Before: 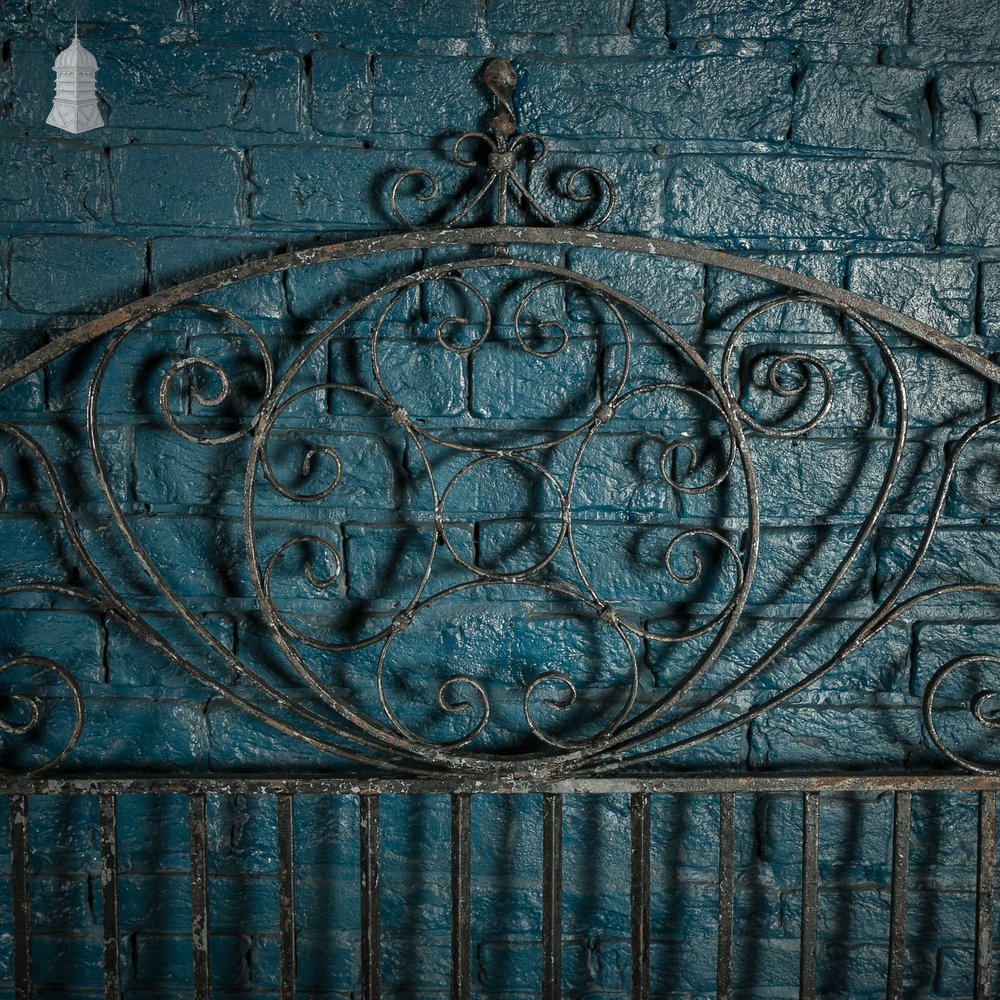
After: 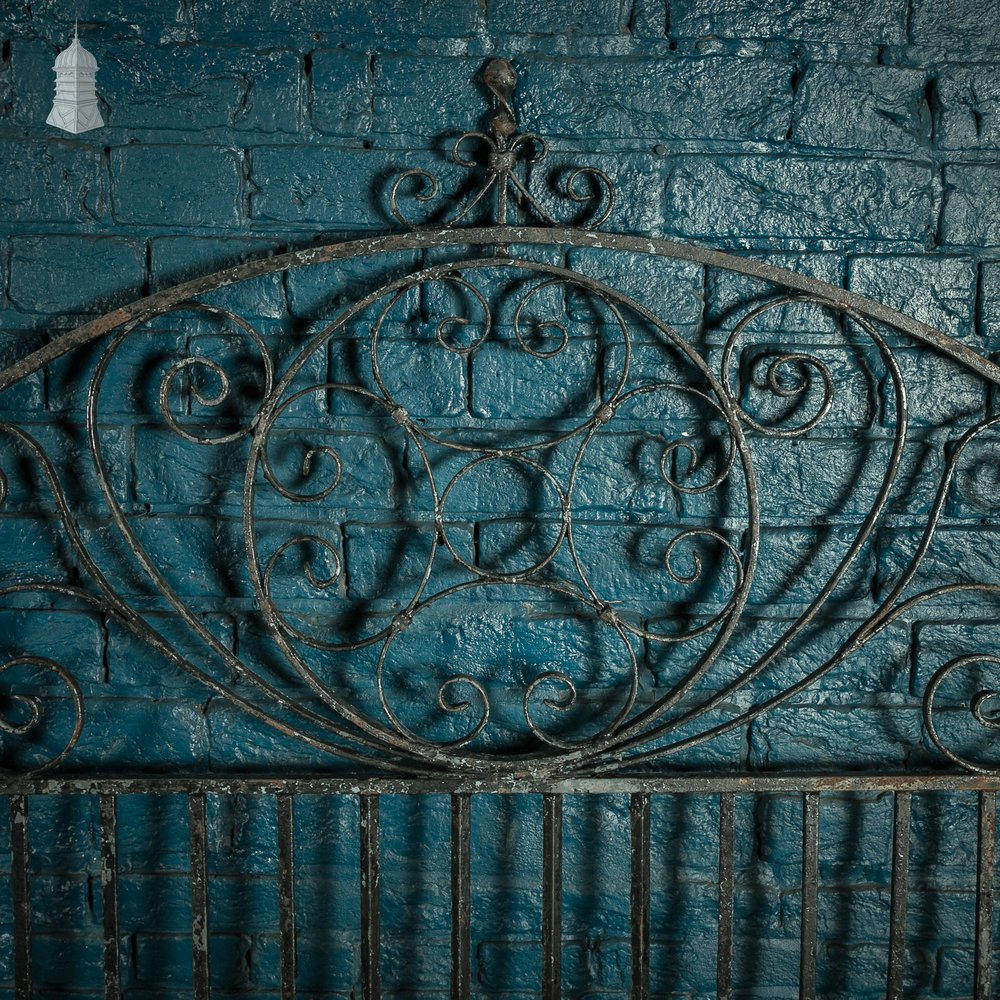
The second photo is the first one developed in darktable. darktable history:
color calibration: illuminant Planckian (black body), x 0.35, y 0.353, temperature 4762.64 K
